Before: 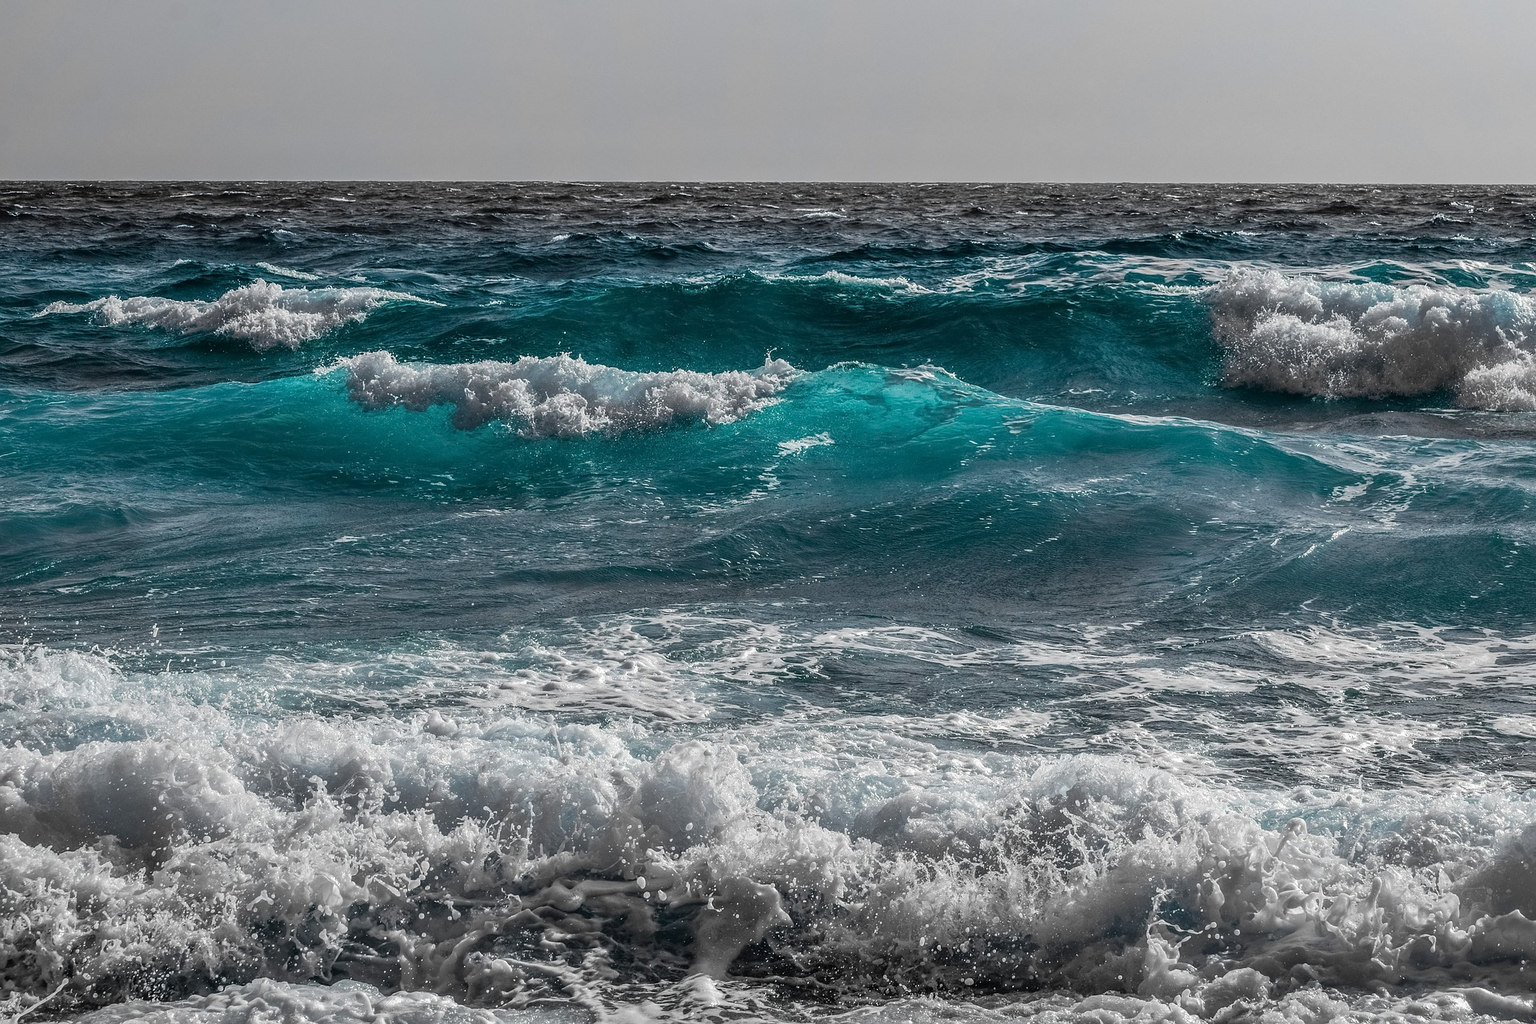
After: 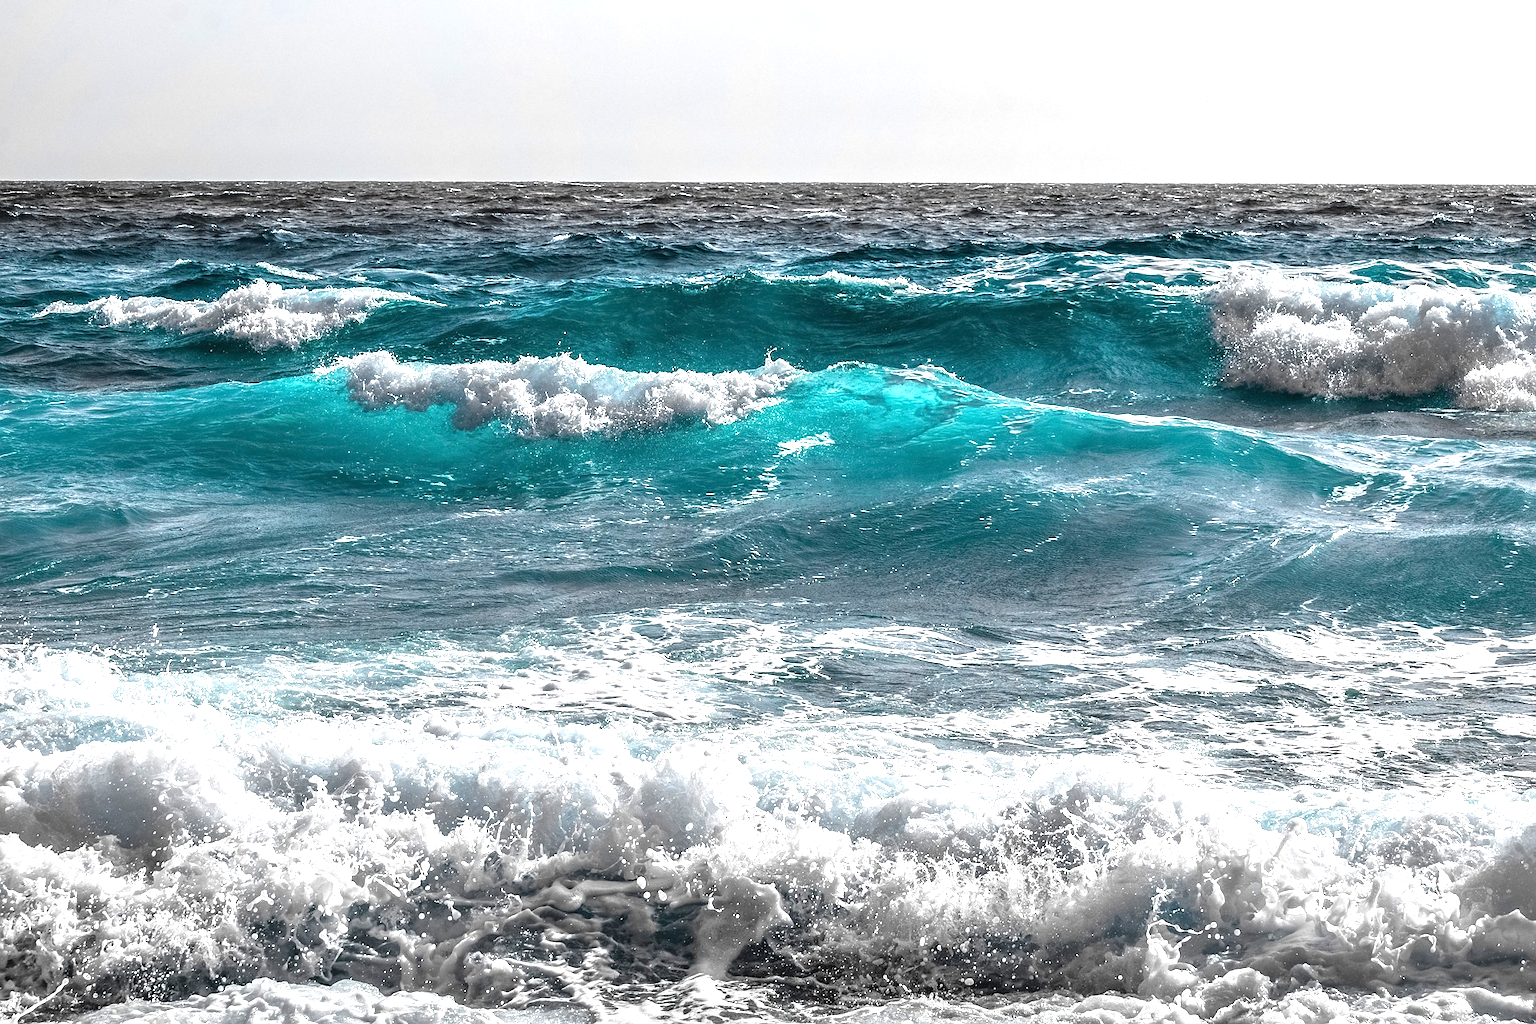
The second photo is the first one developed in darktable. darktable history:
exposure: black level correction 0, exposure 1.346 EV, compensate highlight preservation false
